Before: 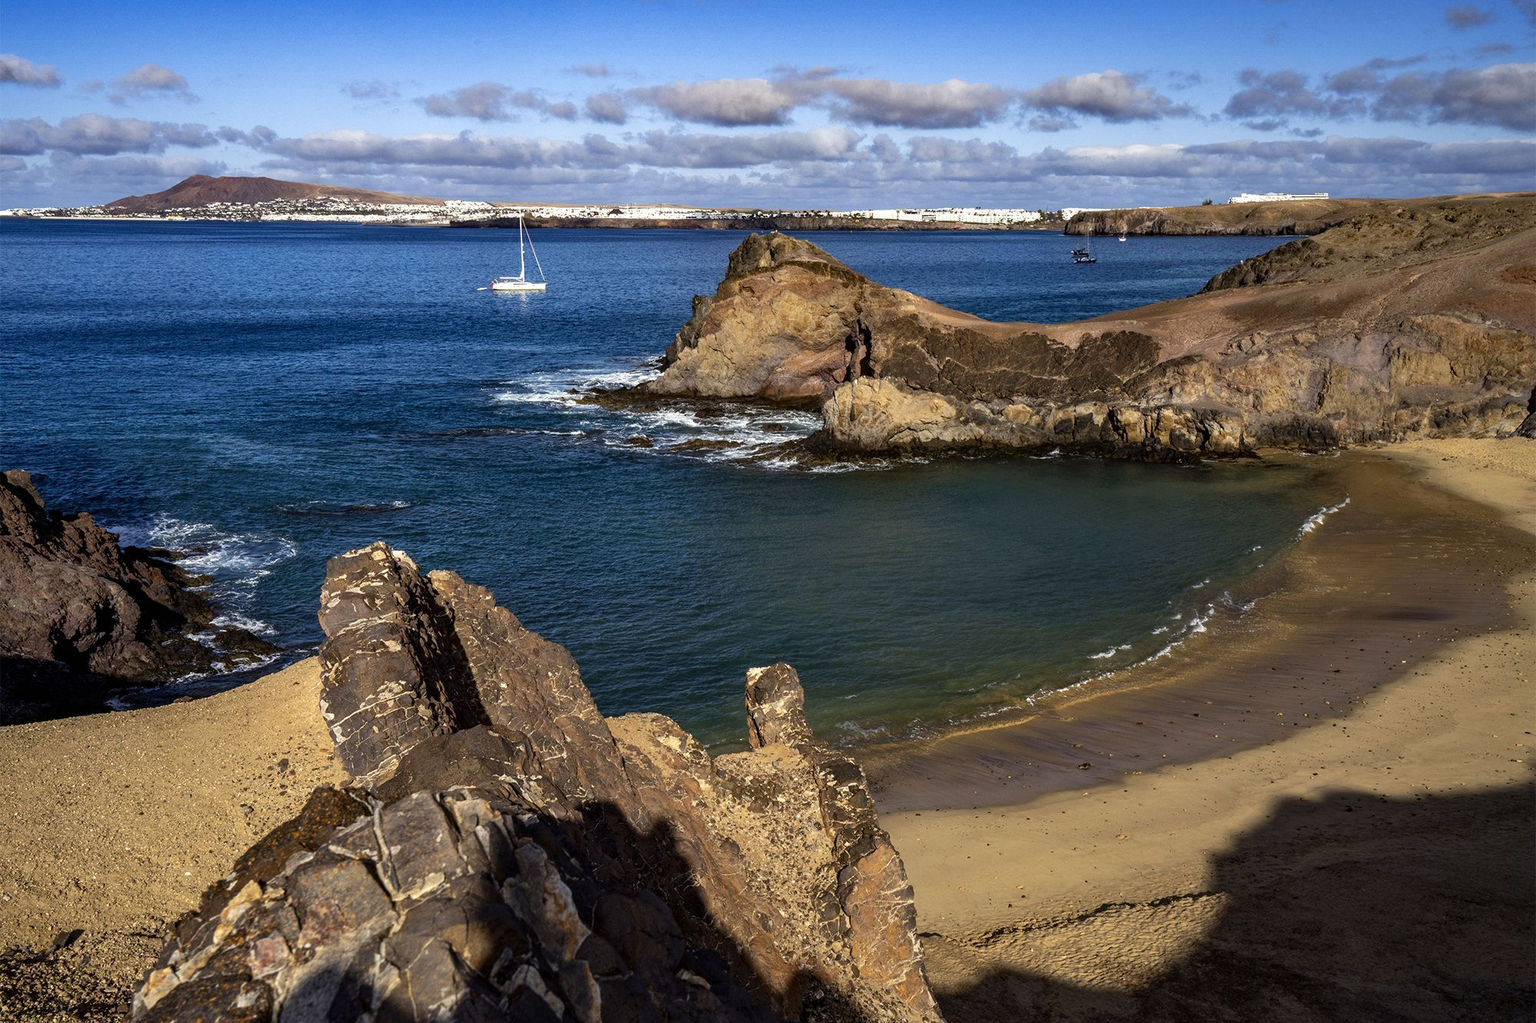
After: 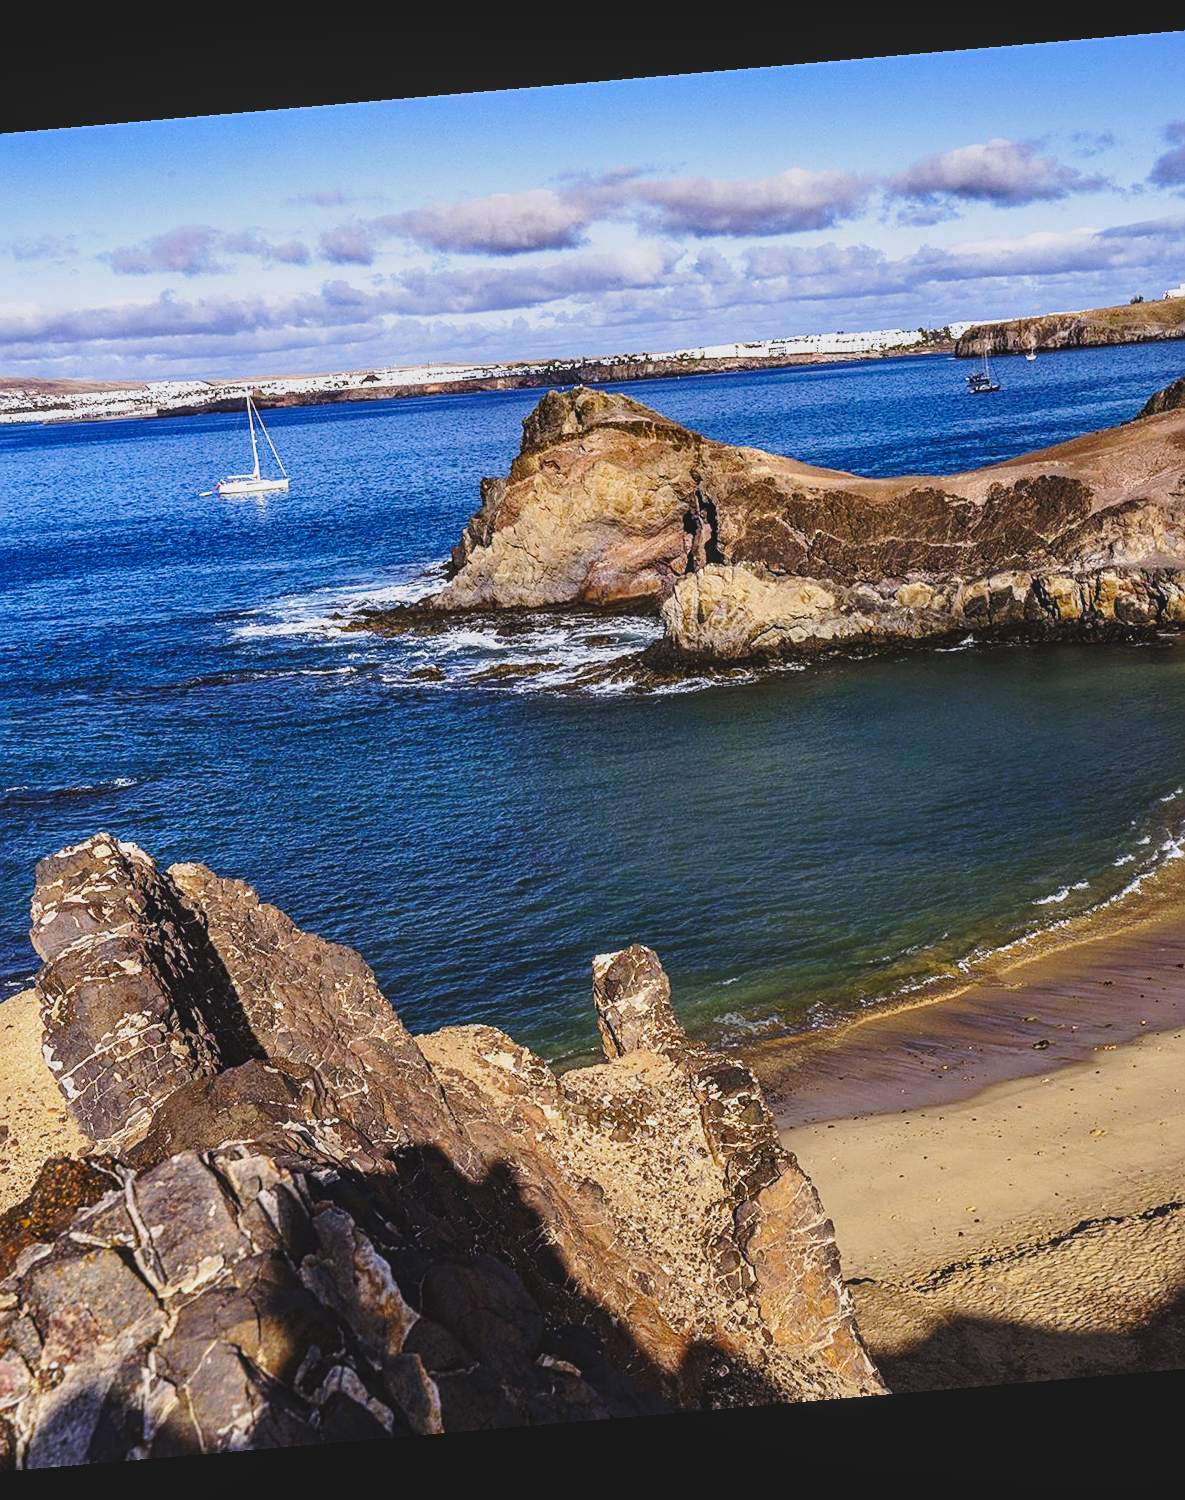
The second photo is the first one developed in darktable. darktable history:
base curve: curves: ch0 [(0, 0) (0.036, 0.037) (0.121, 0.228) (0.46, 0.76) (0.859, 0.983) (1, 1)], preserve colors none
exposure: exposure -0.157 EV, compensate highlight preservation false
crop: left 21.496%, right 22.254%
rotate and perspective: rotation -4.98°, automatic cropping off
sharpen: on, module defaults
local contrast: highlights 48%, shadows 0%, detail 100%
white balance: red 1.004, blue 1.096
